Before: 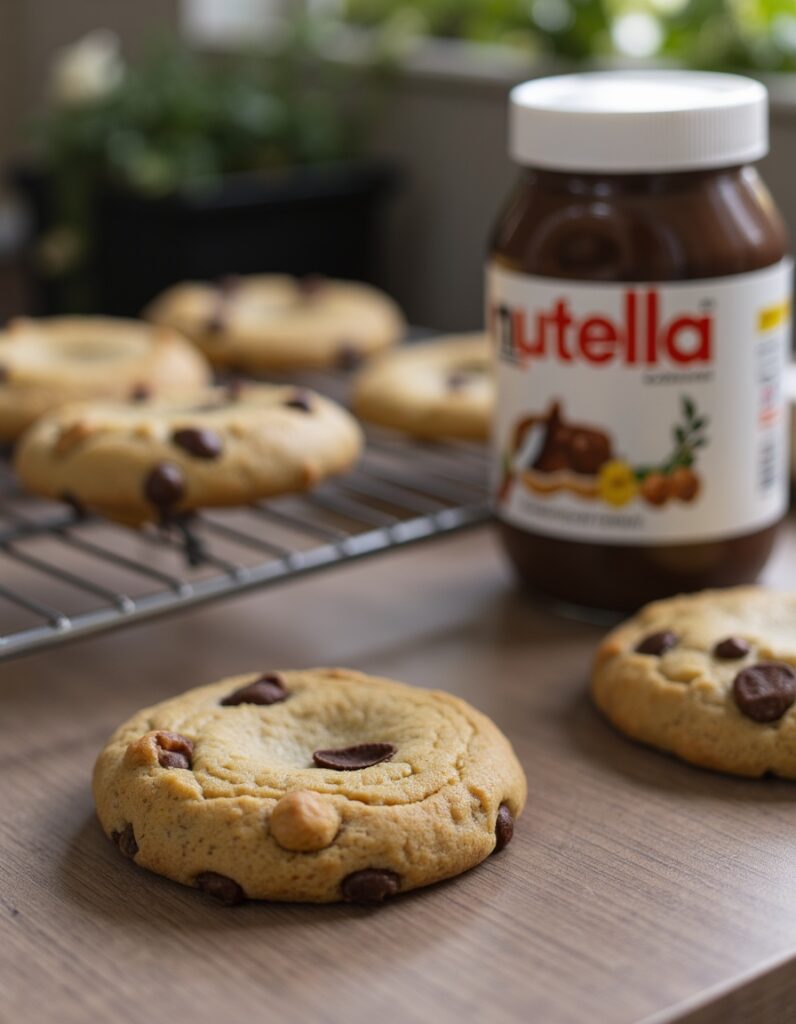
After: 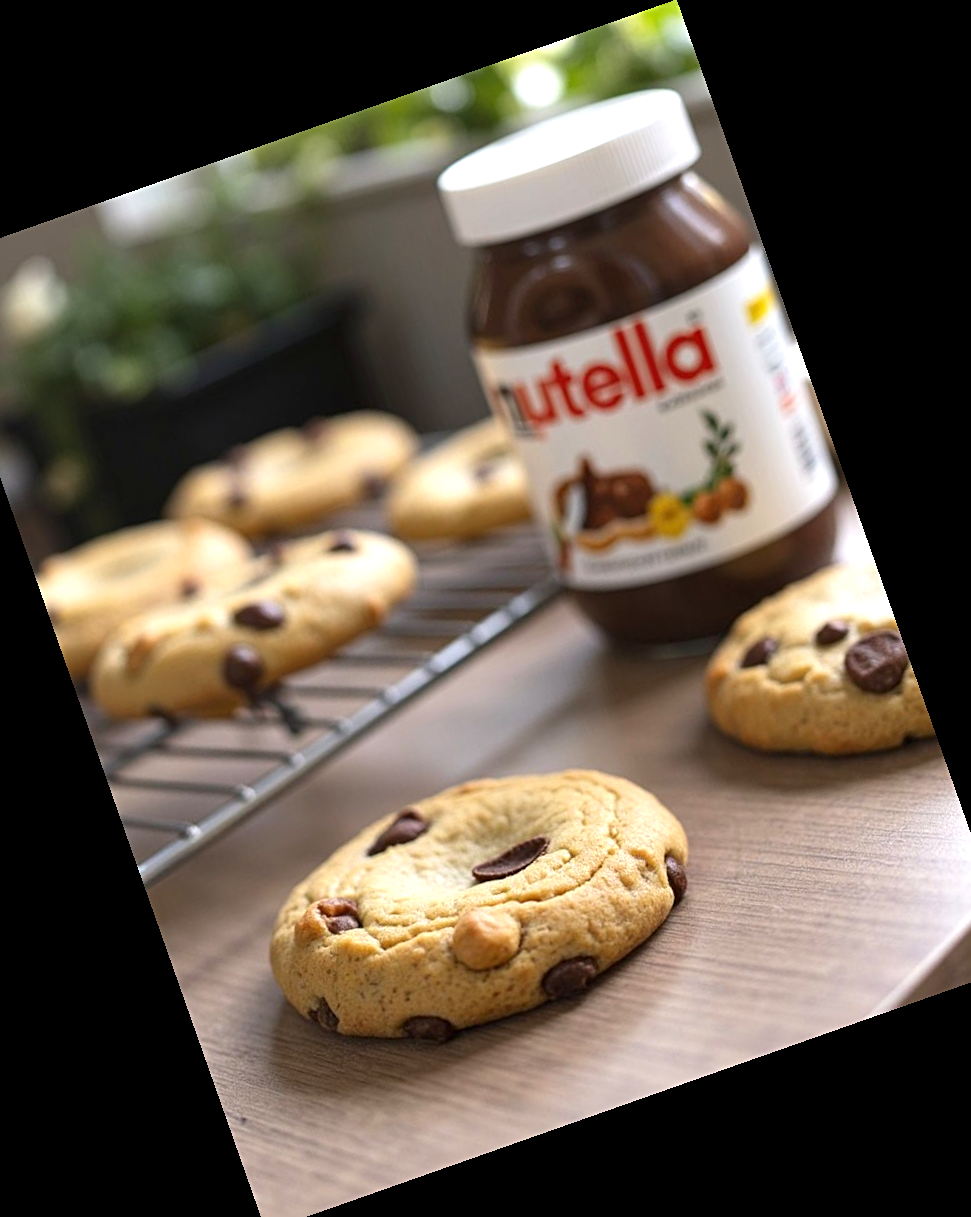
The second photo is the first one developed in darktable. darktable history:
crop and rotate: angle 19.43°, left 6.812%, right 4.125%, bottom 1.087%
exposure: exposure 0.74 EV, compensate highlight preservation false
sharpen: radius 2.167, amount 0.381, threshold 0
